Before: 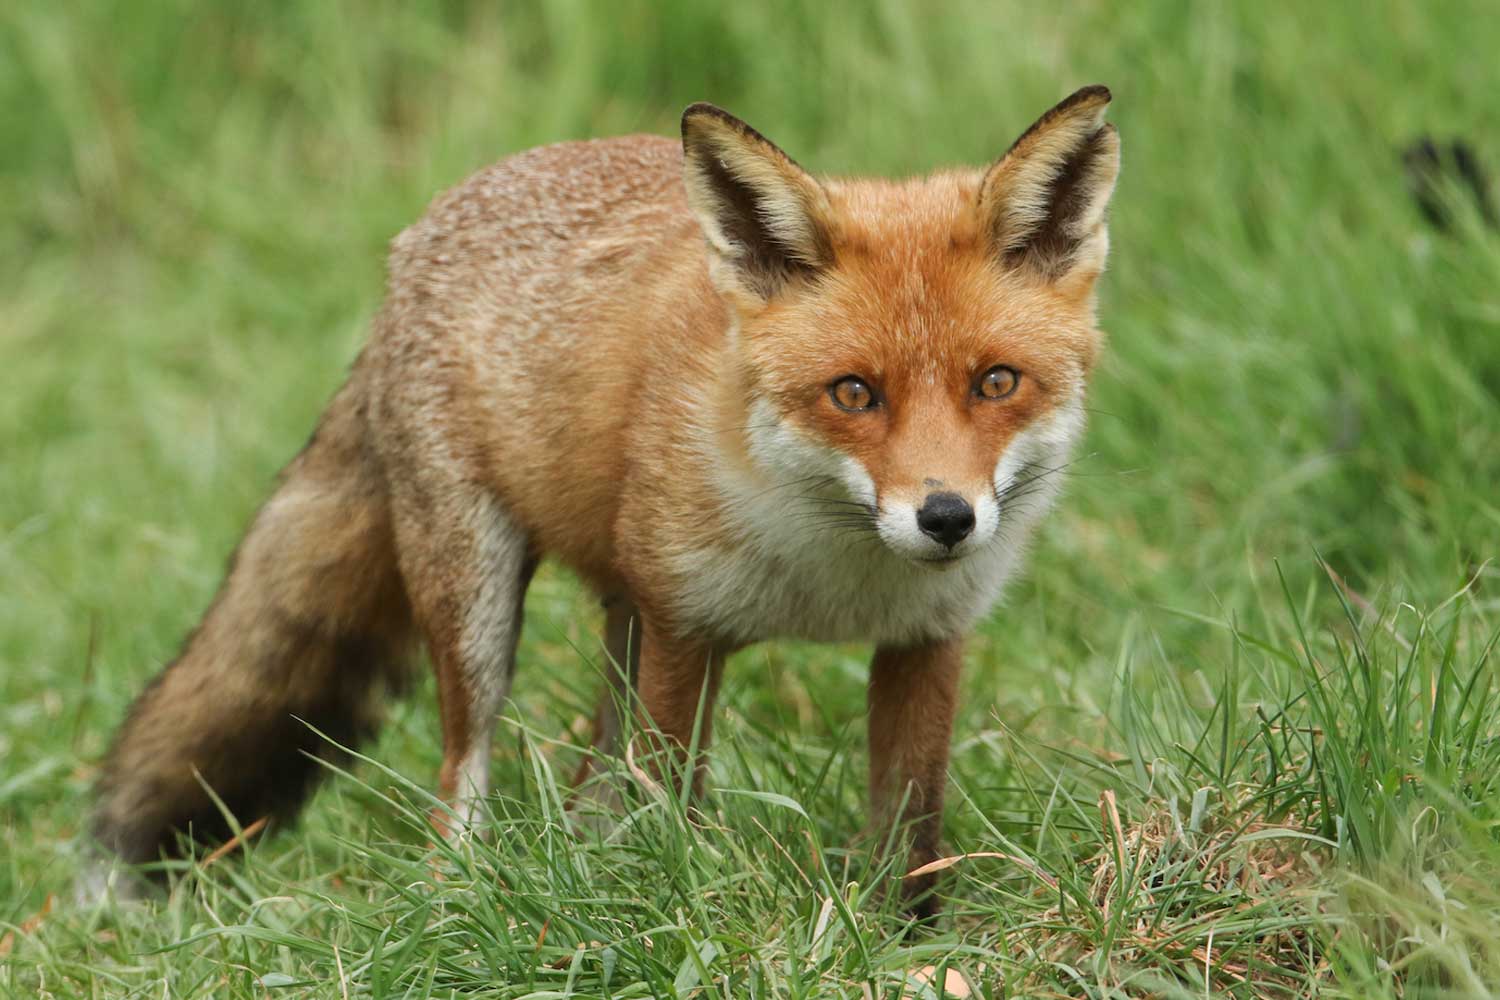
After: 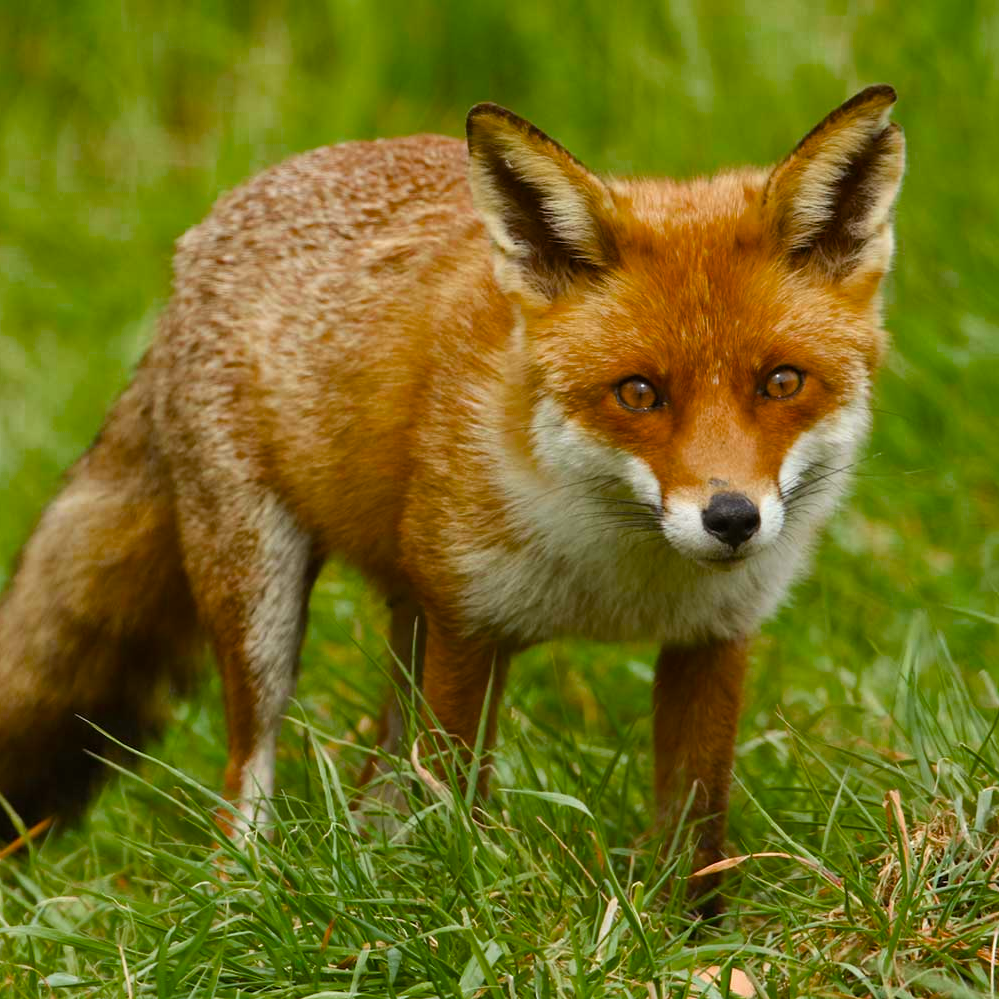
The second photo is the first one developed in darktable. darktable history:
color balance rgb: power › luminance -3.655%, power › chroma 0.581%, power › hue 38.21°, perceptual saturation grading › global saturation 30.802%, global vibrance 6.756%, saturation formula JzAzBz (2021)
crop and rotate: left 14.41%, right 18.93%
